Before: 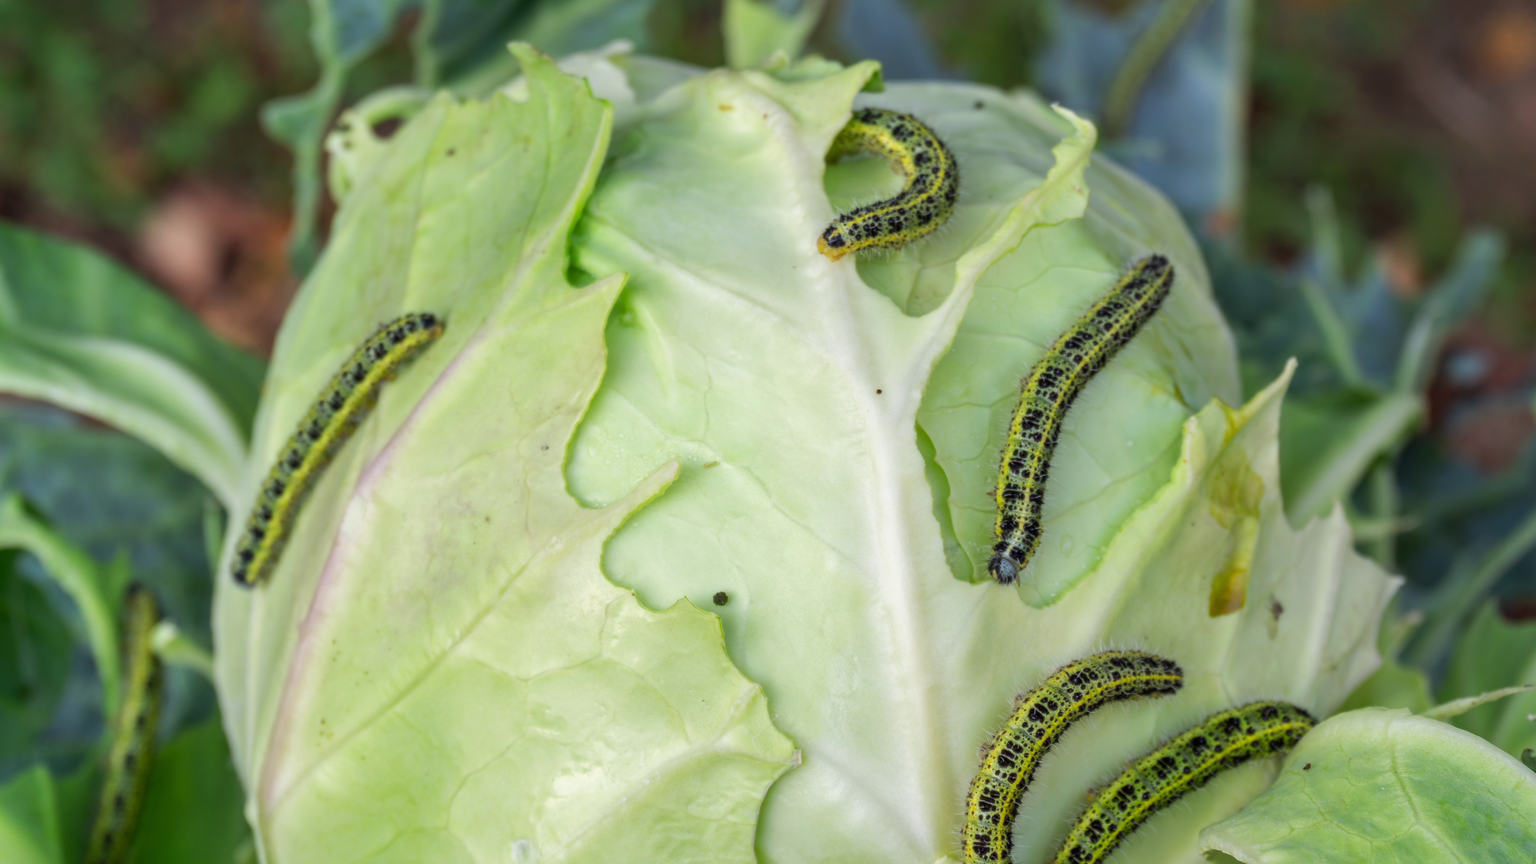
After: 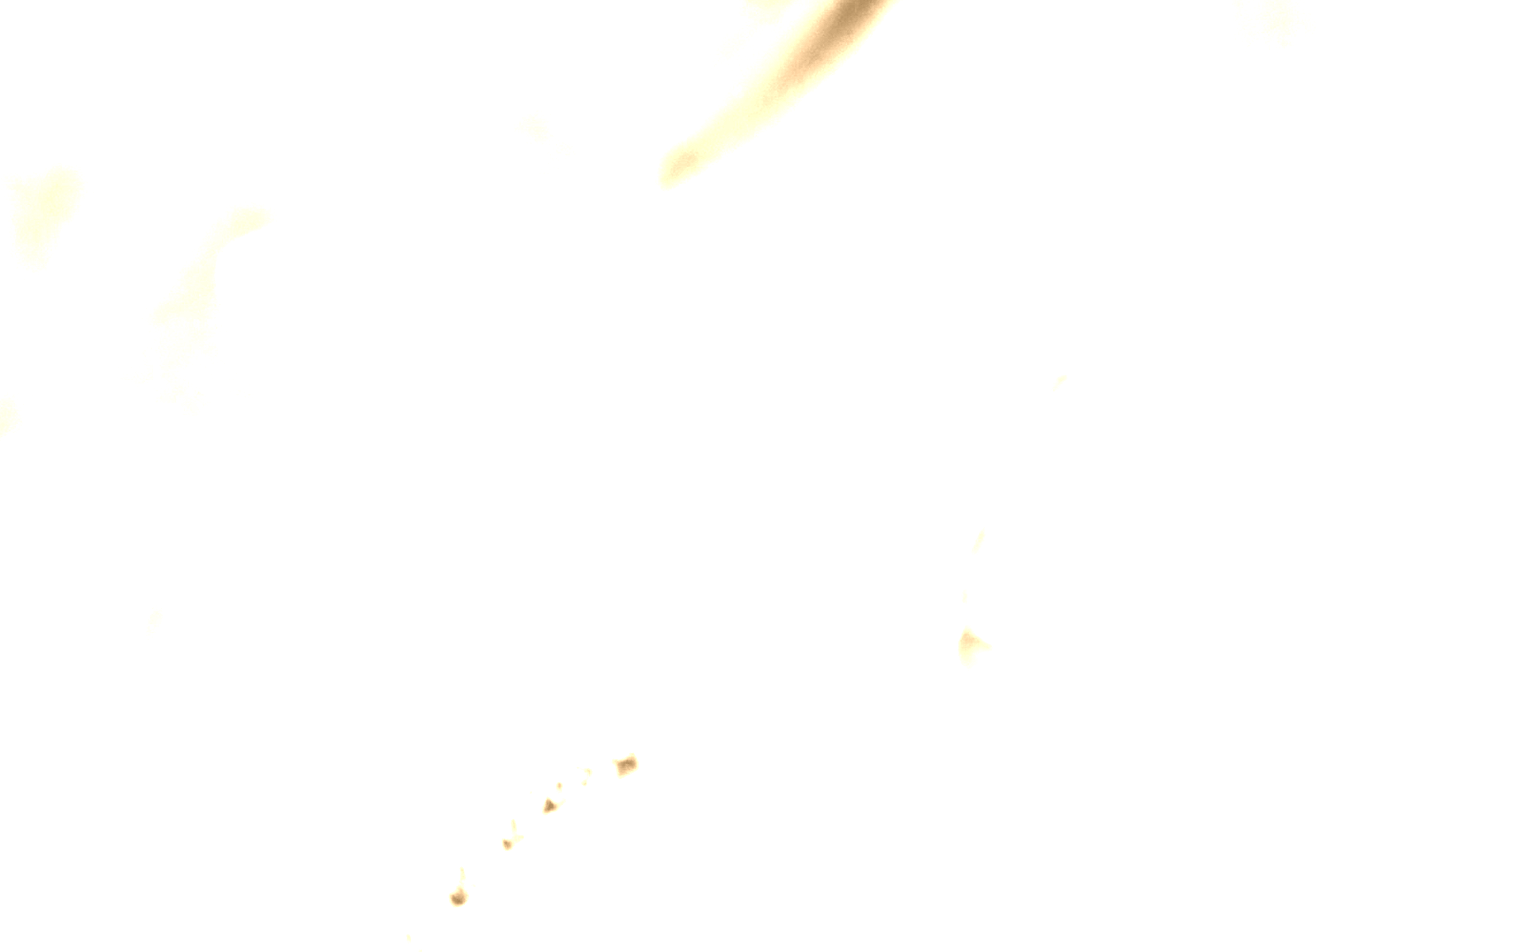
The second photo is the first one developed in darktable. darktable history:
colorize: hue 28.8°, source mix 100%
white balance: red 8, blue 8
tone equalizer: -7 EV 0.15 EV, -6 EV 0.6 EV, -5 EV 1.15 EV, -4 EV 1.33 EV, -3 EV 1.15 EV, -2 EV 0.6 EV, -1 EV 0.15 EV, mask exposure compensation -0.5 EV
crop and rotate: left 10.817%, top 0.062%, right 47.194%, bottom 53.626%
